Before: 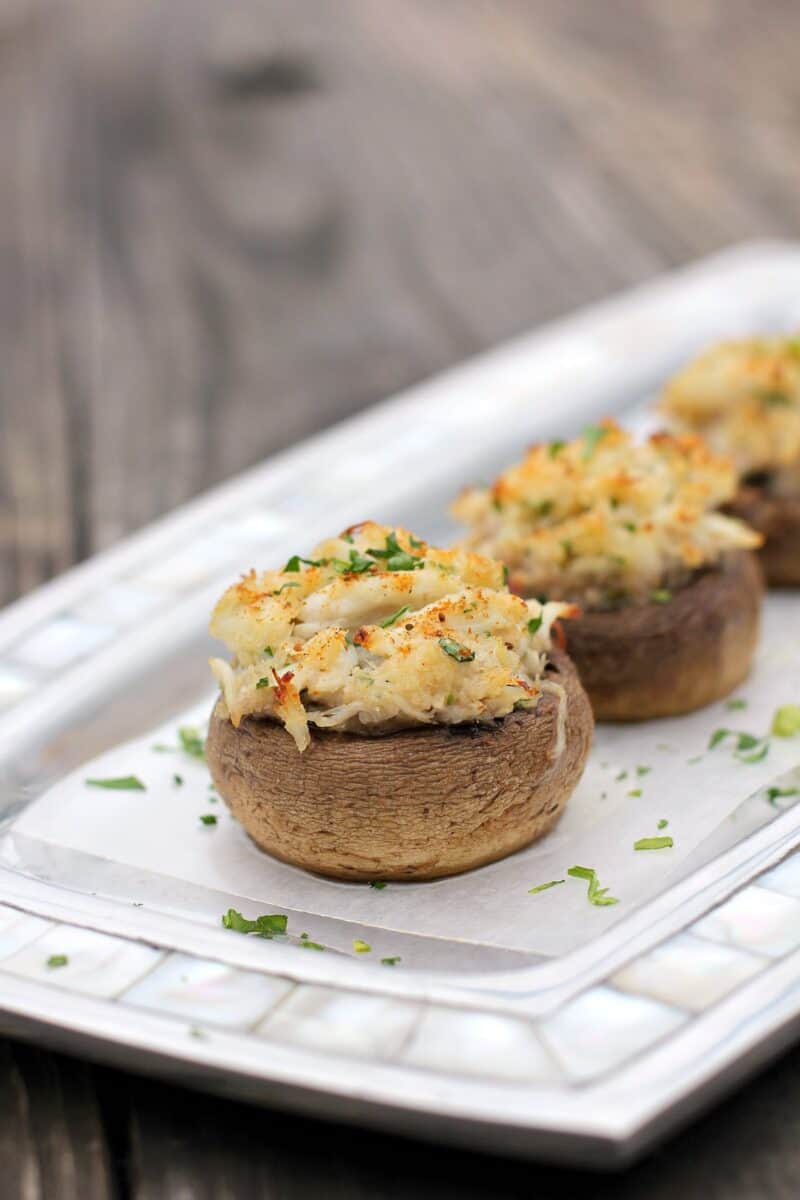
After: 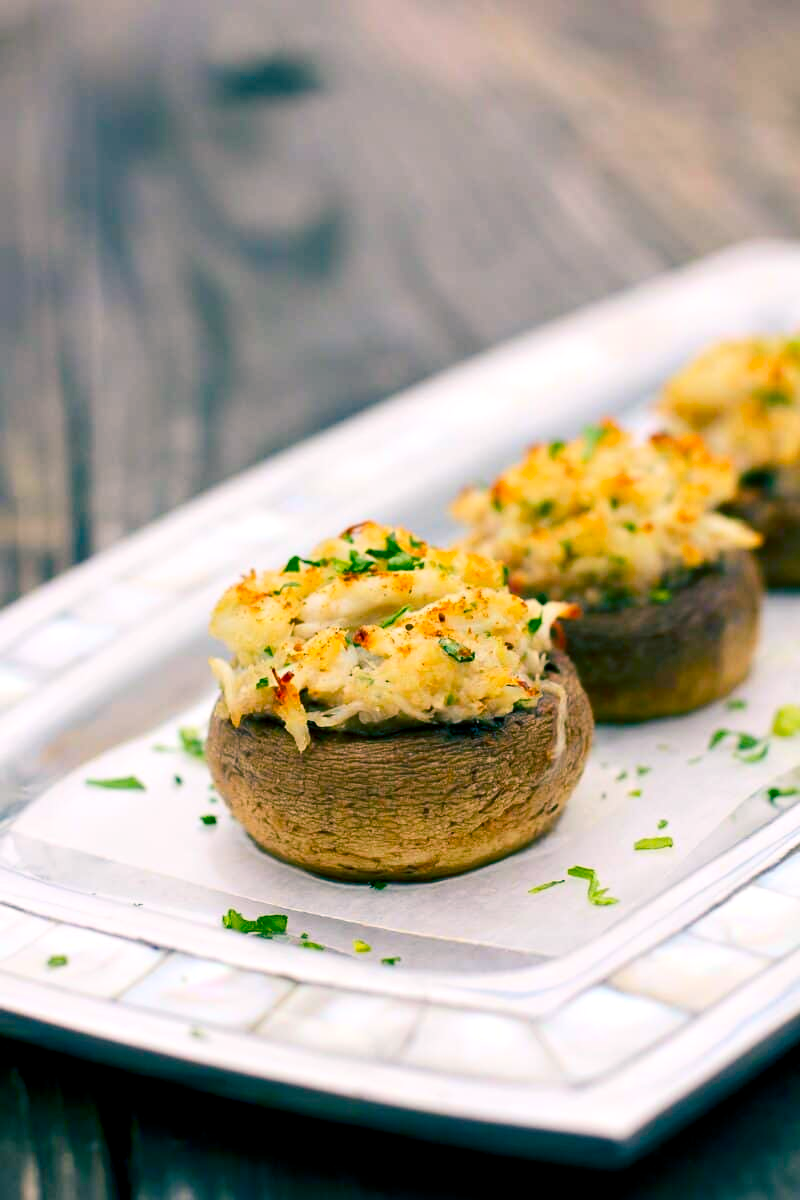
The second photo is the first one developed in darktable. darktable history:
vignetting: fall-off start 116.67%, fall-off radius 59.26%, brightness -0.31, saturation -0.056
contrast brightness saturation: contrast 0.16, saturation 0.32
shadows and highlights: shadows 30.86, highlights 0, soften with gaussian
color balance rgb: shadows lift › luminance -28.76%, shadows lift › chroma 10%, shadows lift › hue 230°, power › chroma 0.5%, power › hue 215°, highlights gain › luminance 7.14%, highlights gain › chroma 1%, highlights gain › hue 50°, global offset › luminance -0.29%, global offset › hue 260°, perceptual saturation grading › global saturation 20%, perceptual saturation grading › highlights -13.92%, perceptual saturation grading › shadows 50%
